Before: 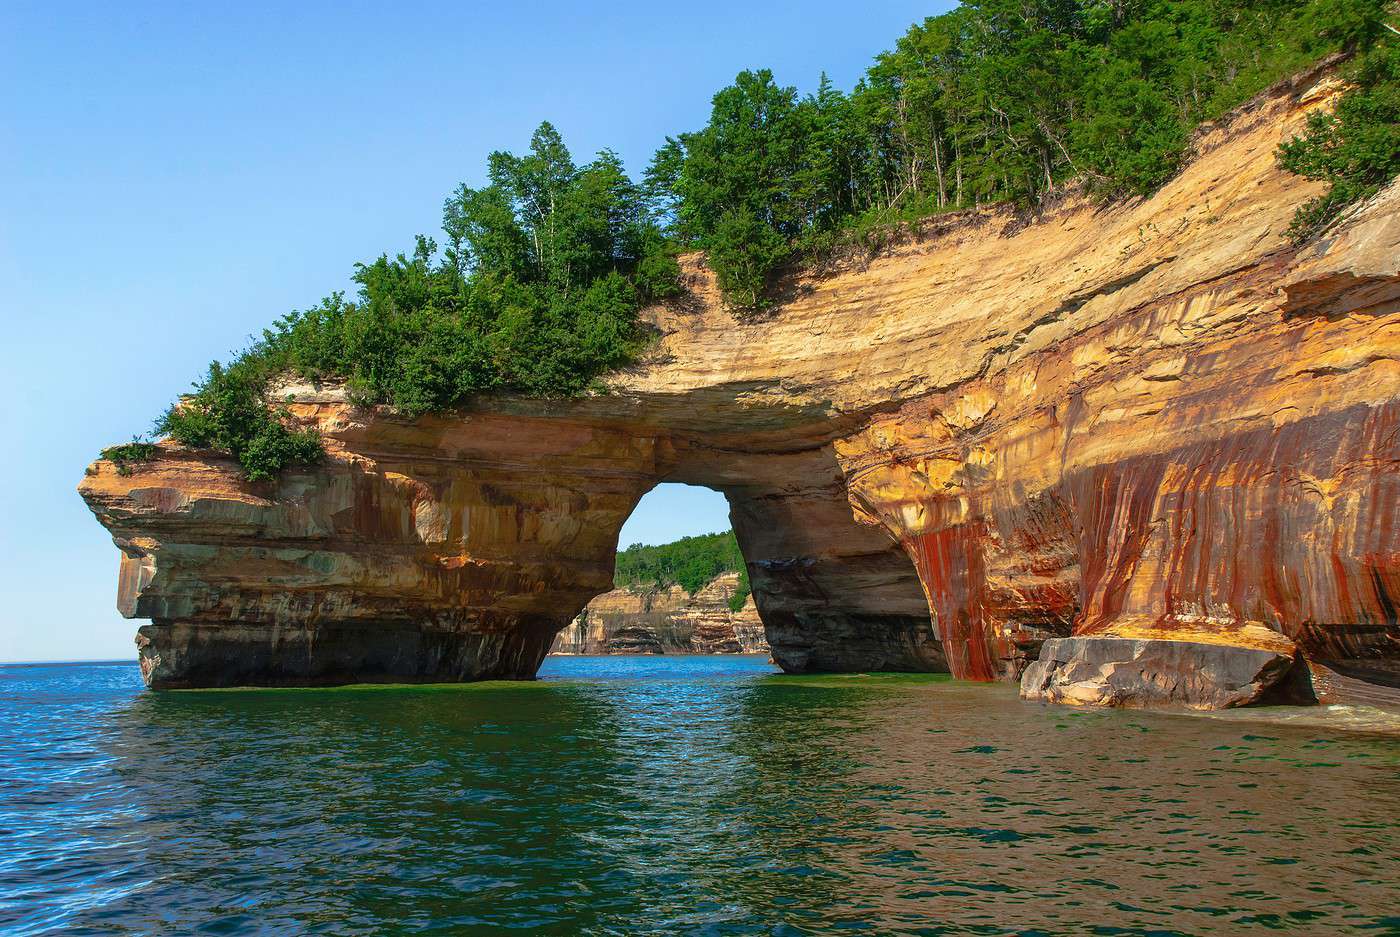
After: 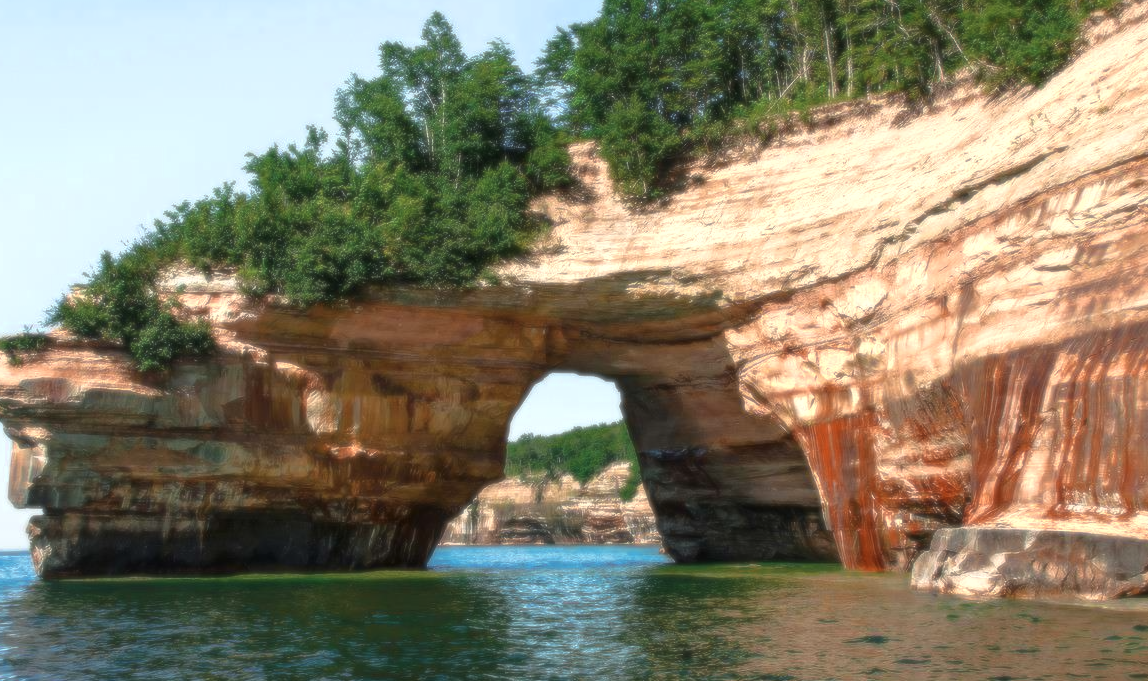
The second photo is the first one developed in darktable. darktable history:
crop: left 7.856%, top 11.836%, right 10.12%, bottom 15.387%
contrast brightness saturation: saturation -0.05
soften: size 8.67%, mix 49%
color zones: curves: ch0 [(0.018, 0.548) (0.197, 0.654) (0.425, 0.447) (0.605, 0.658) (0.732, 0.579)]; ch1 [(0.105, 0.531) (0.224, 0.531) (0.386, 0.39) (0.618, 0.456) (0.732, 0.456) (0.956, 0.421)]; ch2 [(0.039, 0.583) (0.215, 0.465) (0.399, 0.544) (0.465, 0.548) (0.614, 0.447) (0.724, 0.43) (0.882, 0.623) (0.956, 0.632)]
